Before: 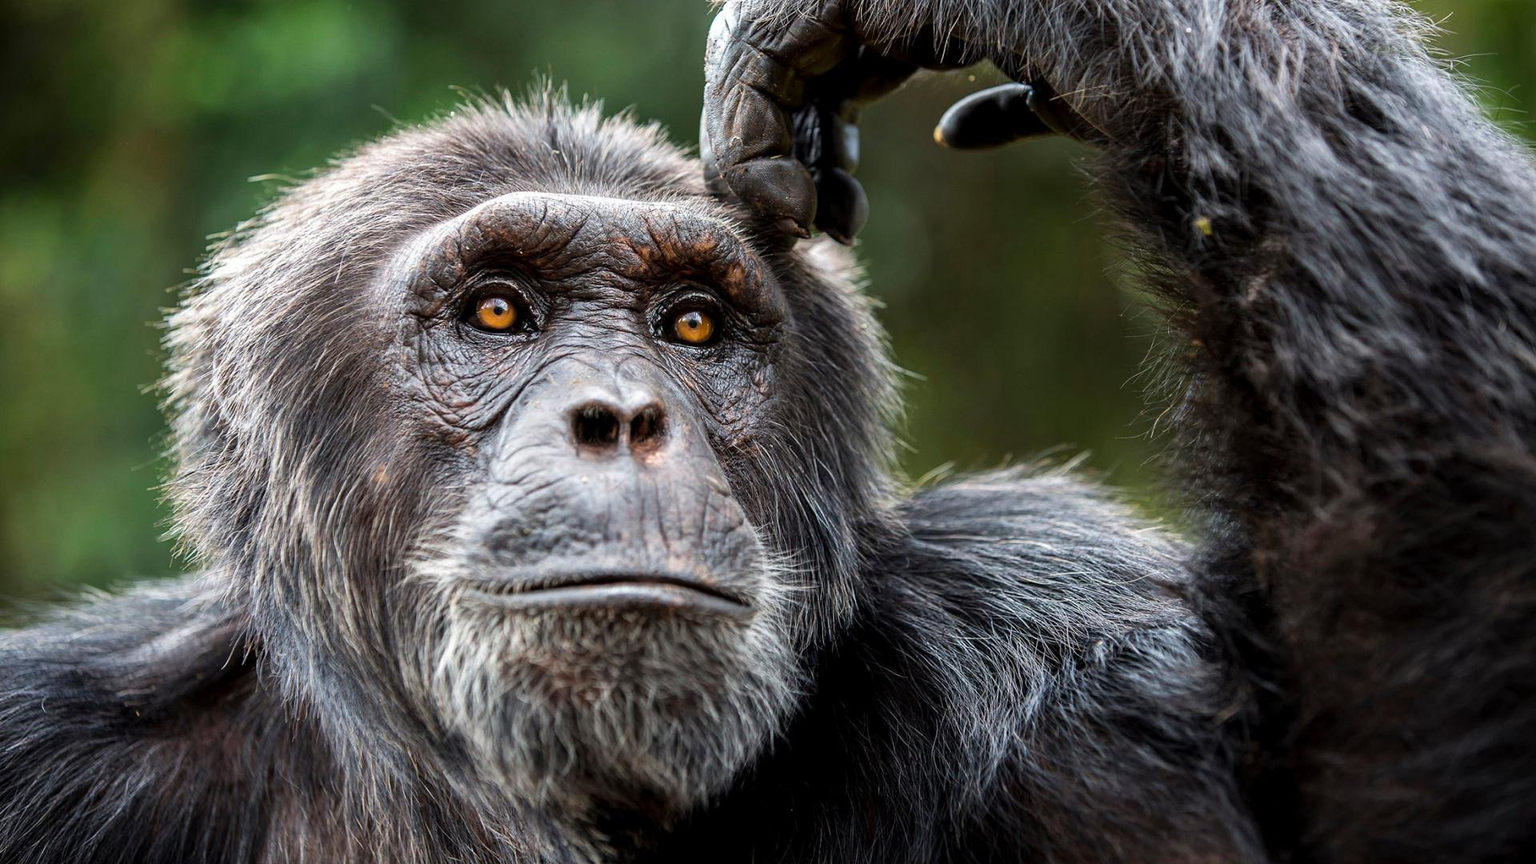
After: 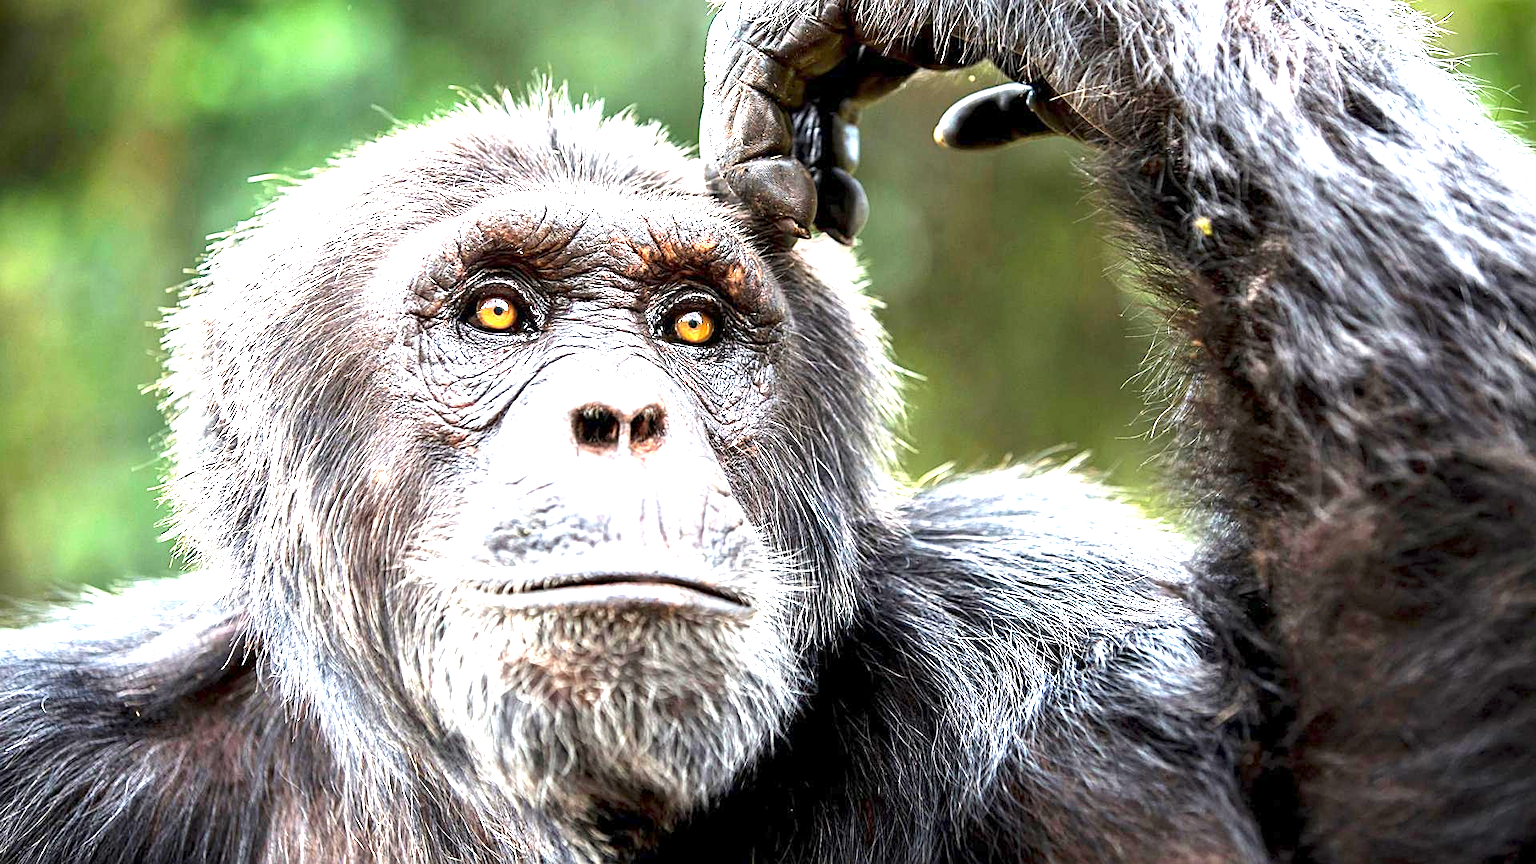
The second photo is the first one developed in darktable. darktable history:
sharpen: on, module defaults
exposure: exposure 2.207 EV, compensate highlight preservation false
